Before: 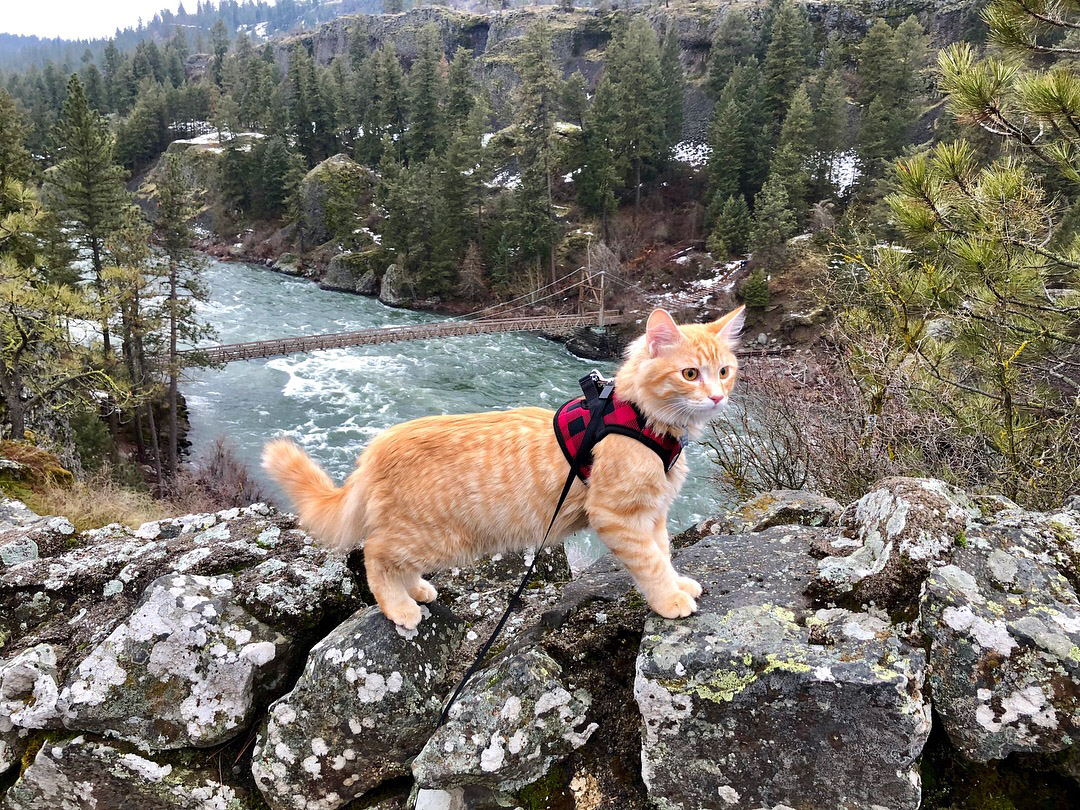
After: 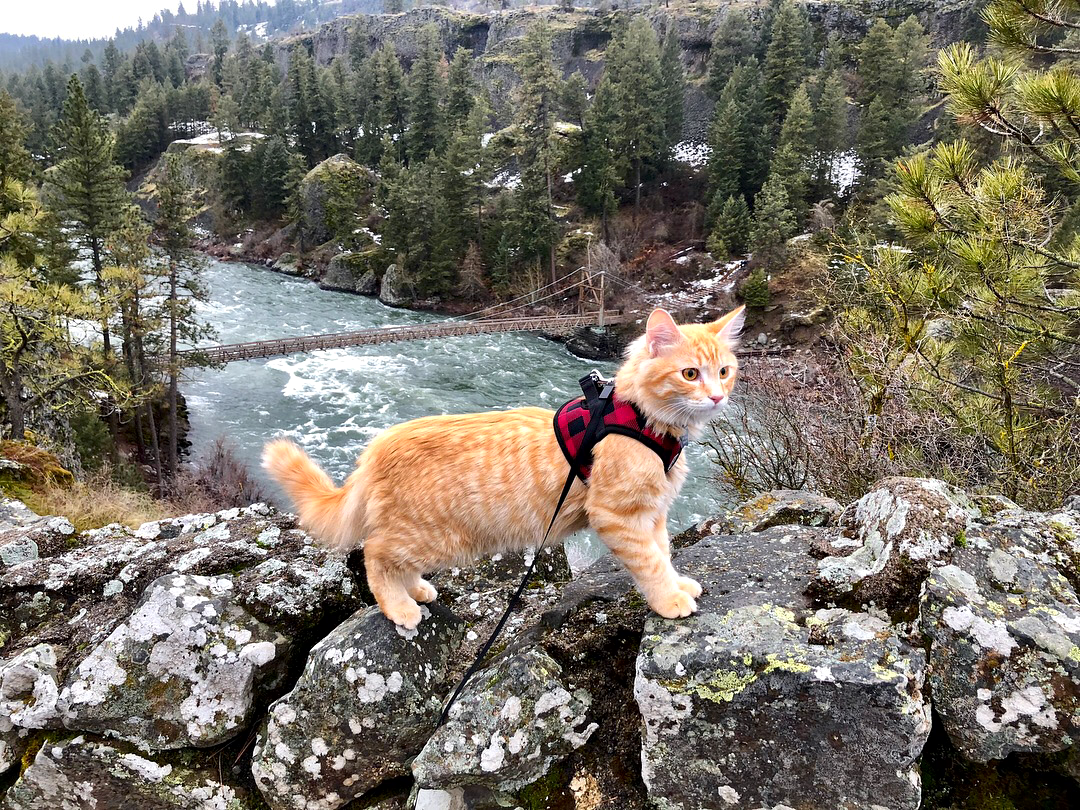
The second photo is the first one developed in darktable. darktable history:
color zones: curves: ch0 [(0, 0.511) (0.143, 0.531) (0.286, 0.56) (0.429, 0.5) (0.571, 0.5) (0.714, 0.5) (0.857, 0.5) (1, 0.5)]; ch1 [(0, 0.525) (0.143, 0.705) (0.286, 0.715) (0.429, 0.35) (0.571, 0.35) (0.714, 0.35) (0.857, 0.4) (1, 0.4)]; ch2 [(0, 0.572) (0.143, 0.512) (0.286, 0.473) (0.429, 0.45) (0.571, 0.5) (0.714, 0.5) (0.857, 0.518) (1, 0.518)], mix -60.15%
local contrast: mode bilateral grid, contrast 20, coarseness 99, detail 150%, midtone range 0.2
